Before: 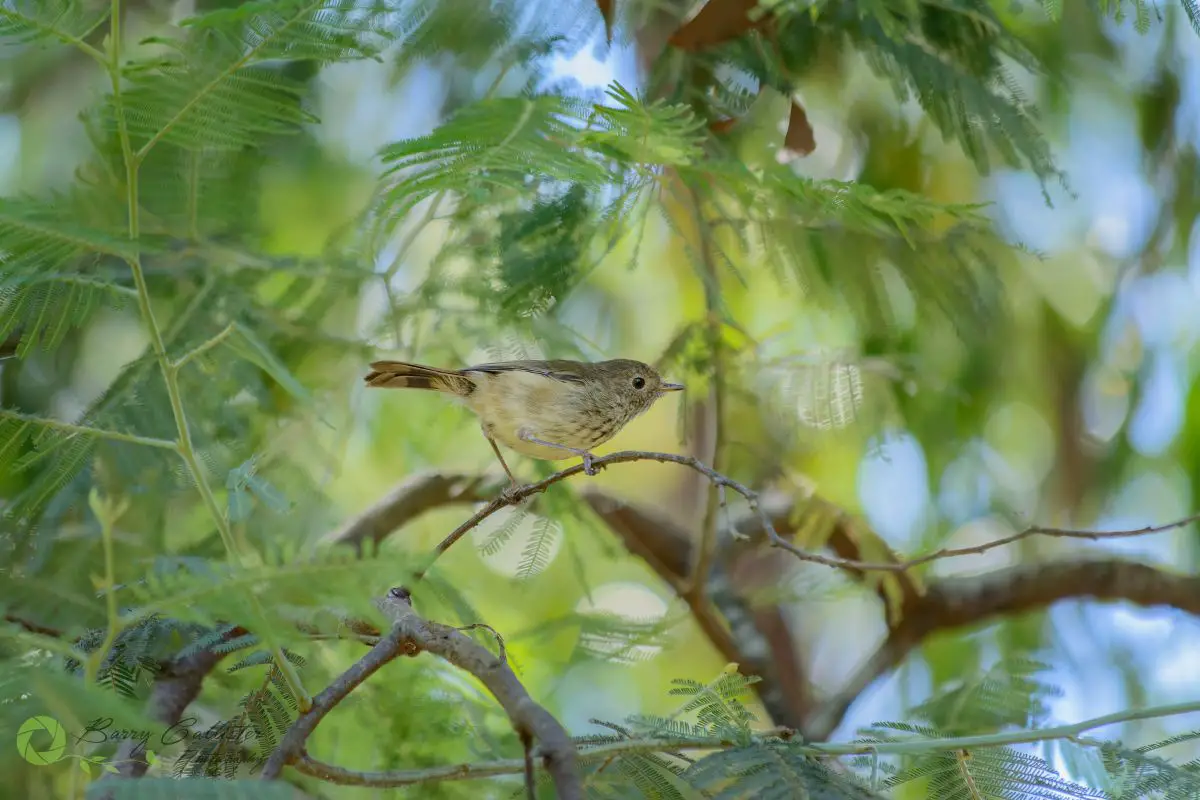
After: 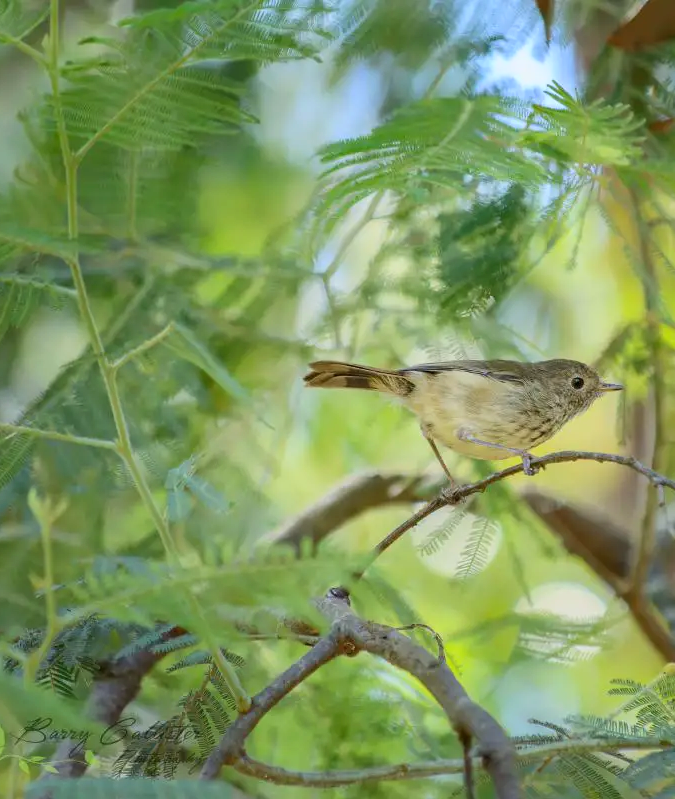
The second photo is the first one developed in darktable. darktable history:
base curve: curves: ch0 [(0, 0) (0.666, 0.806) (1, 1)]
crop: left 5.114%, right 38.589%
